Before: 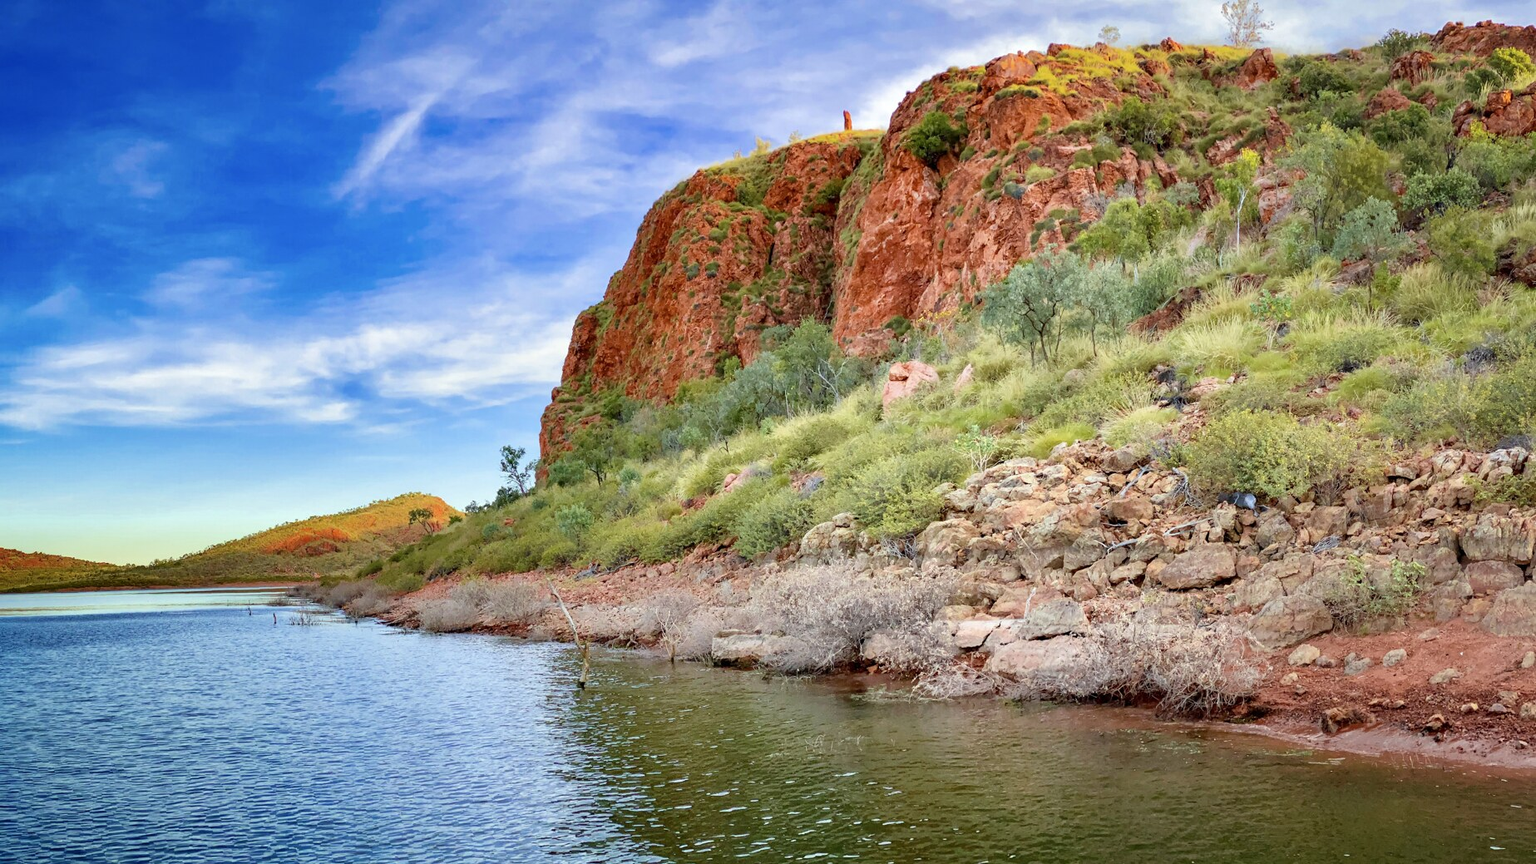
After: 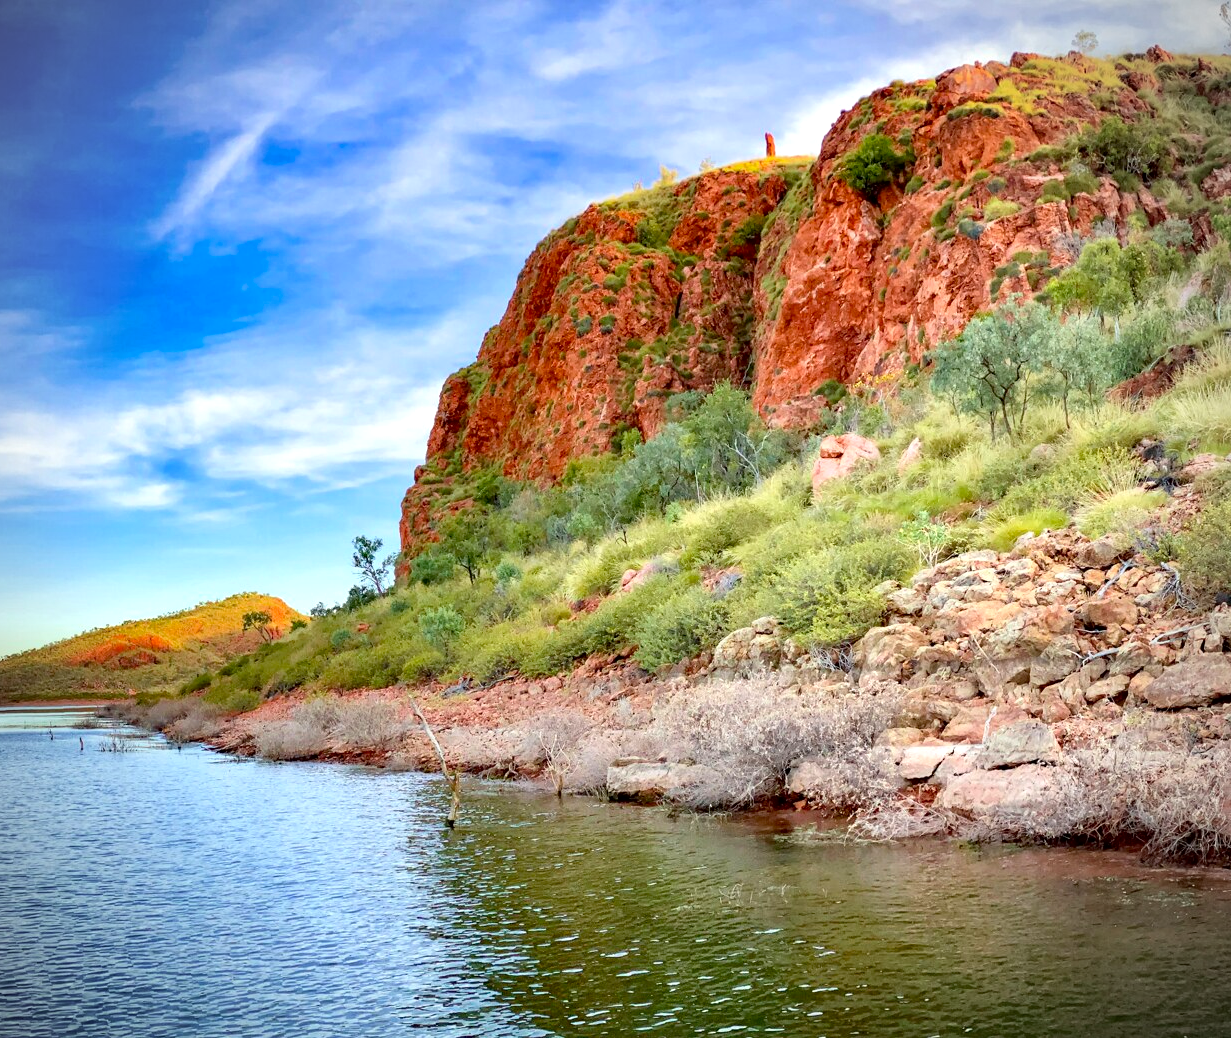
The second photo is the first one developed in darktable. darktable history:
crop and rotate: left 13.537%, right 19.796%
exposure: black level correction 0.005, exposure 0.286 EV, compensate highlight preservation false
vignetting: on, module defaults
contrast brightness saturation: contrast 0.08, saturation 0.02
